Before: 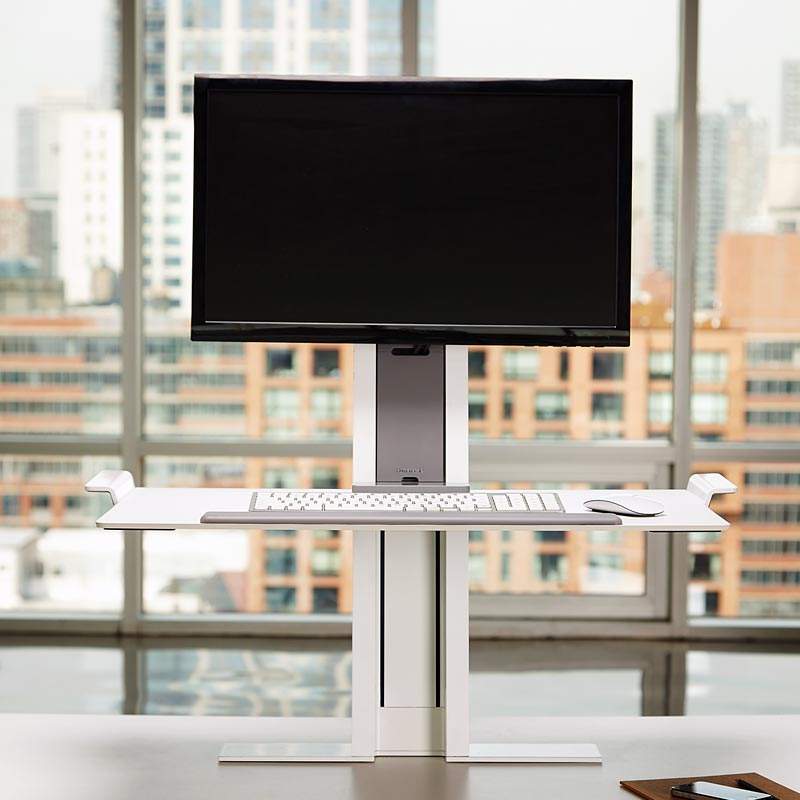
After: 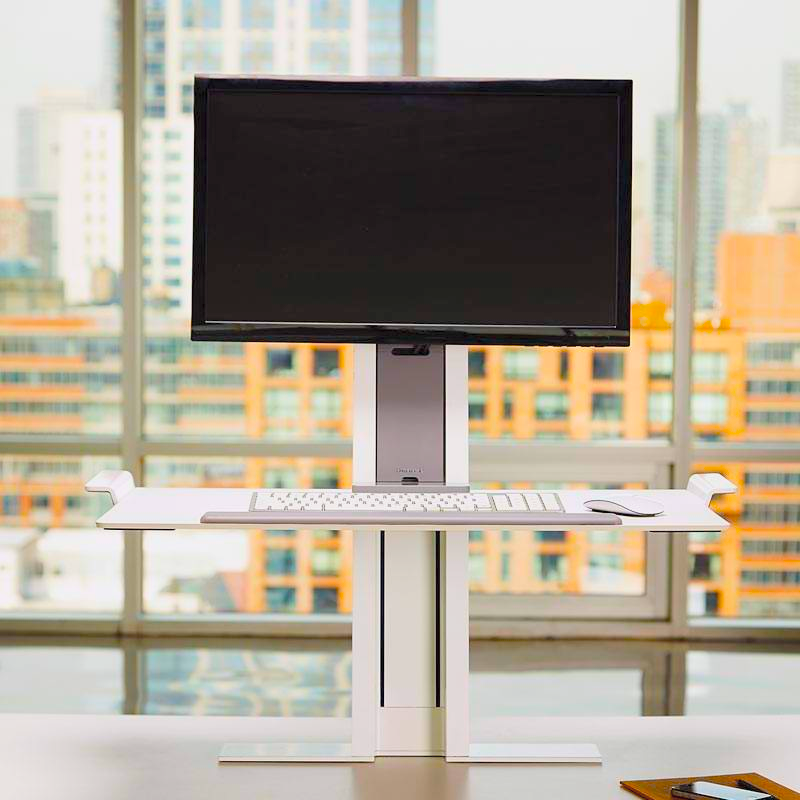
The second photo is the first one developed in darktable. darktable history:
color balance: input saturation 134.34%, contrast -10.04%, contrast fulcrum 19.67%, output saturation 133.51%
contrast brightness saturation: brightness 0.15
